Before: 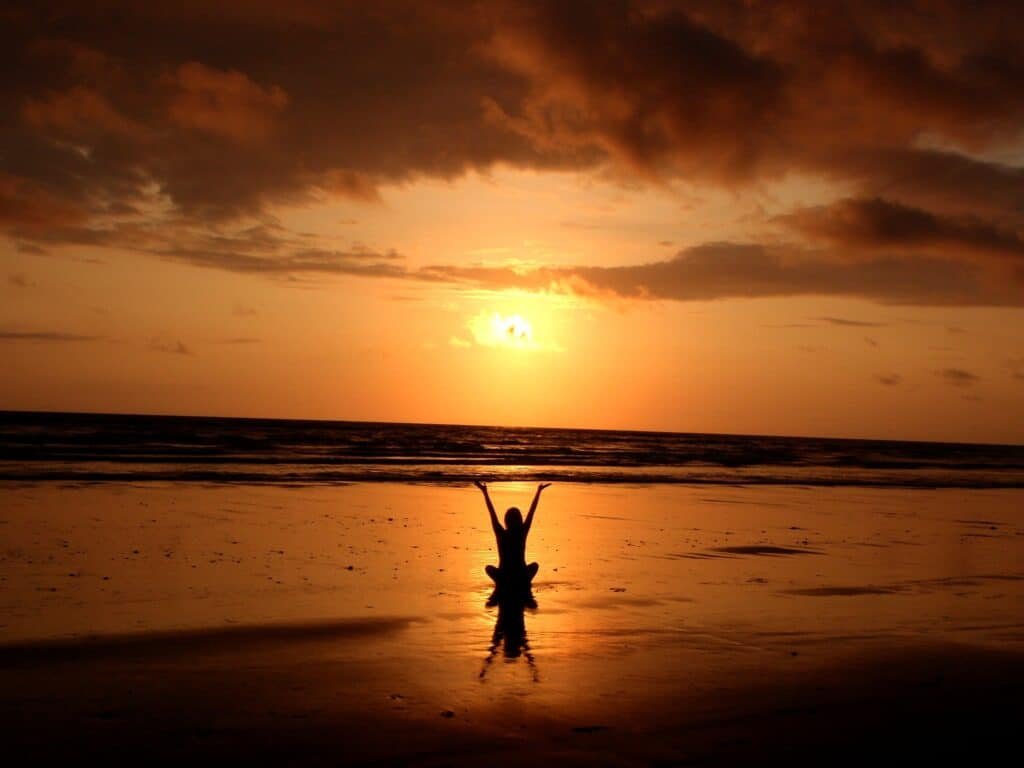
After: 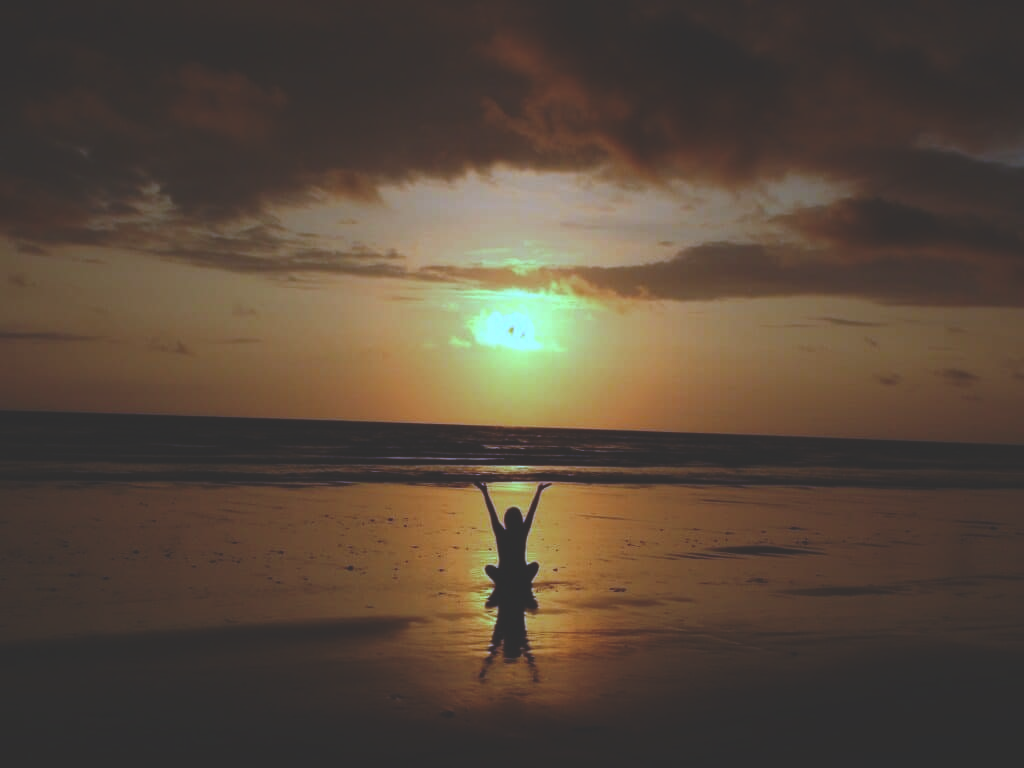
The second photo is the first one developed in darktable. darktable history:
rgb curve: curves: ch0 [(0, 0.186) (0.314, 0.284) (0.775, 0.708) (1, 1)], compensate middle gray true, preserve colors none
white balance: red 0.766, blue 1.537
